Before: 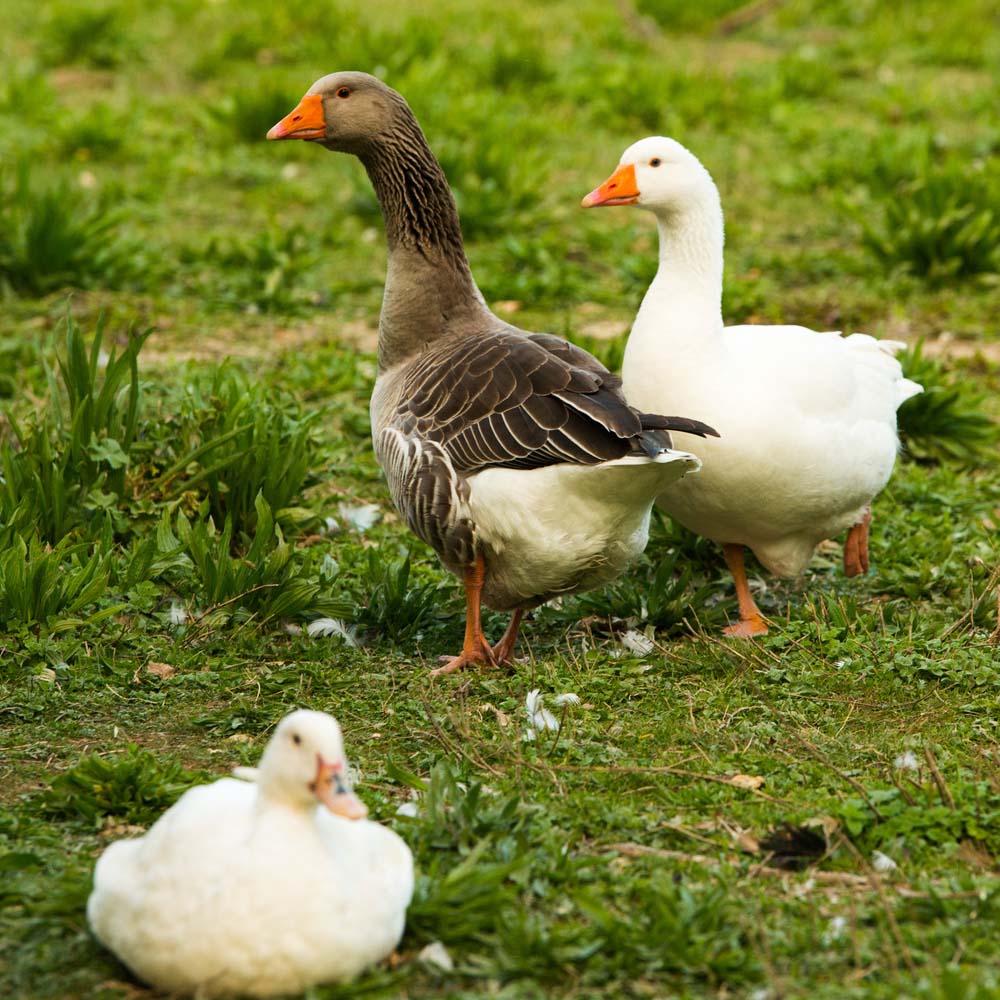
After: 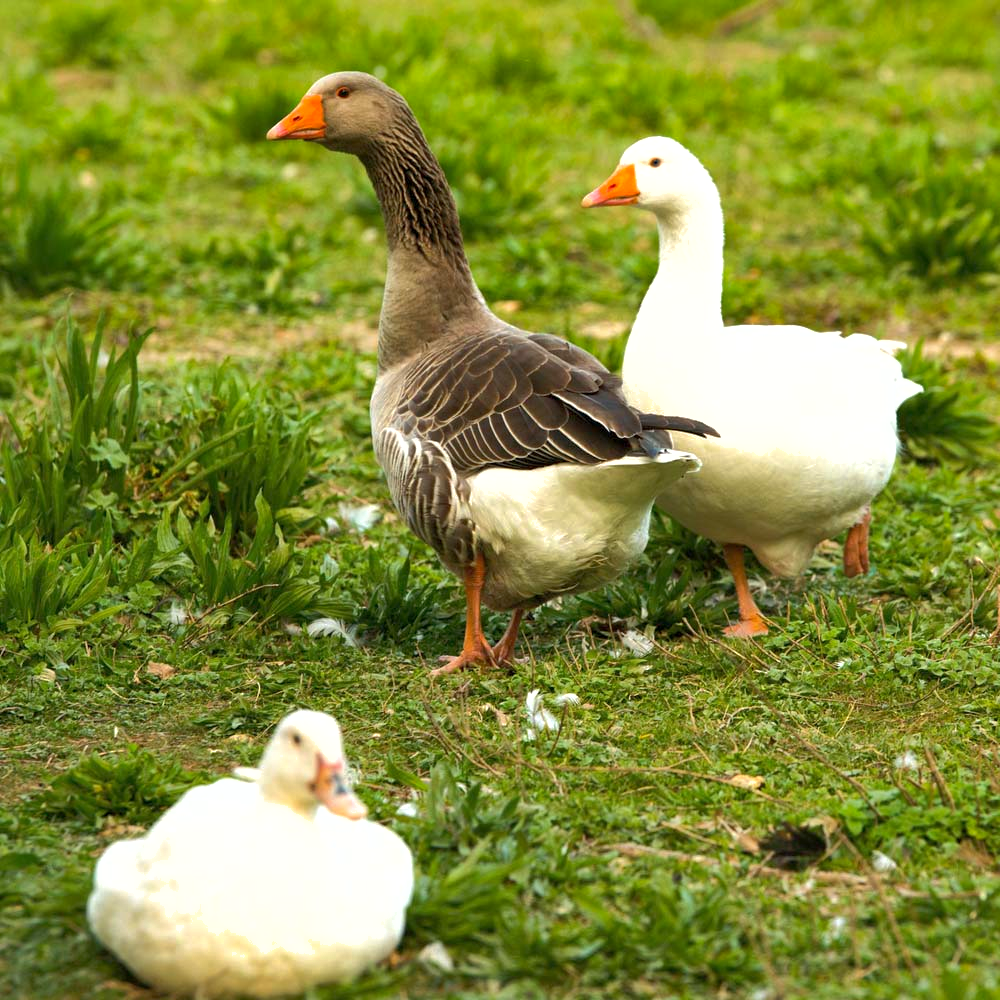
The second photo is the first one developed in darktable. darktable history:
shadows and highlights: on, module defaults
exposure: black level correction 0.001, exposure 0.5 EV, compensate exposure bias true, compensate highlight preservation false
